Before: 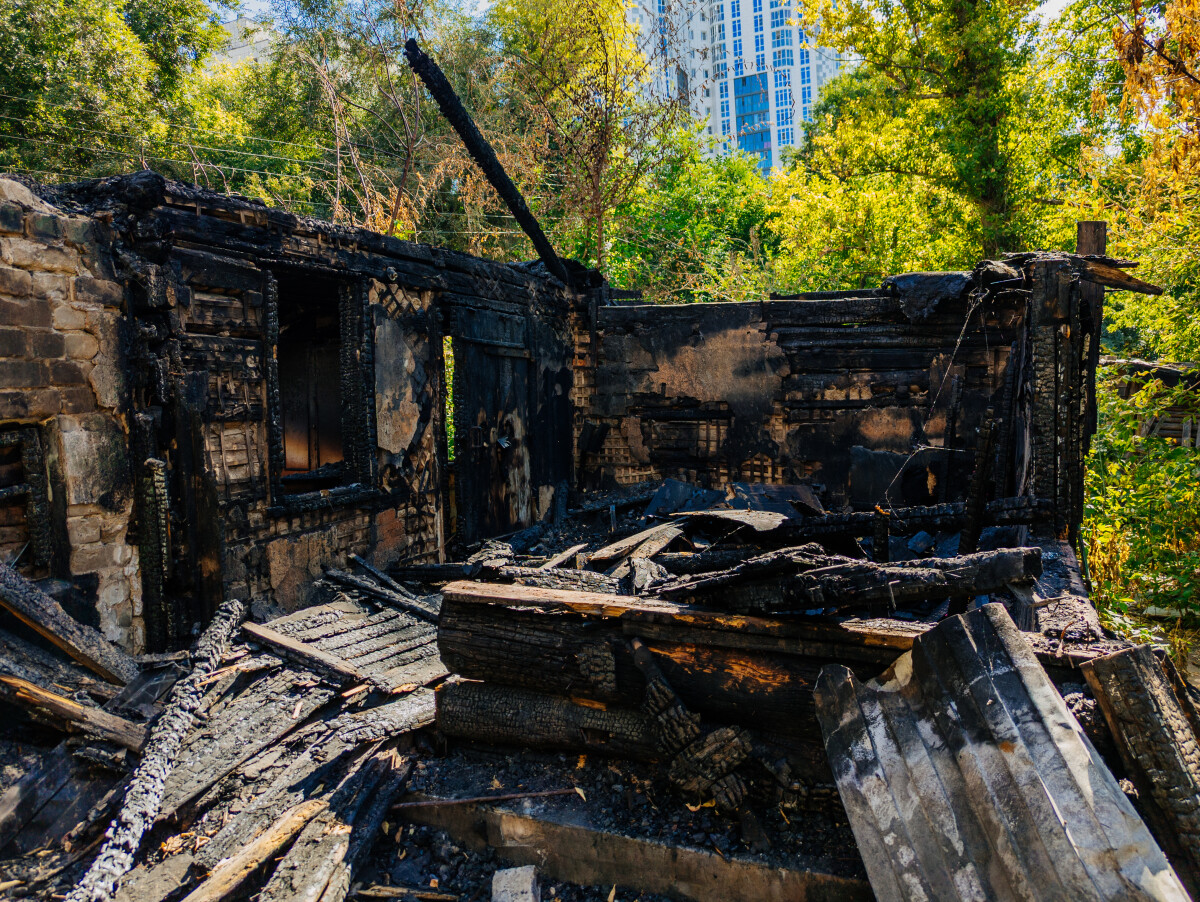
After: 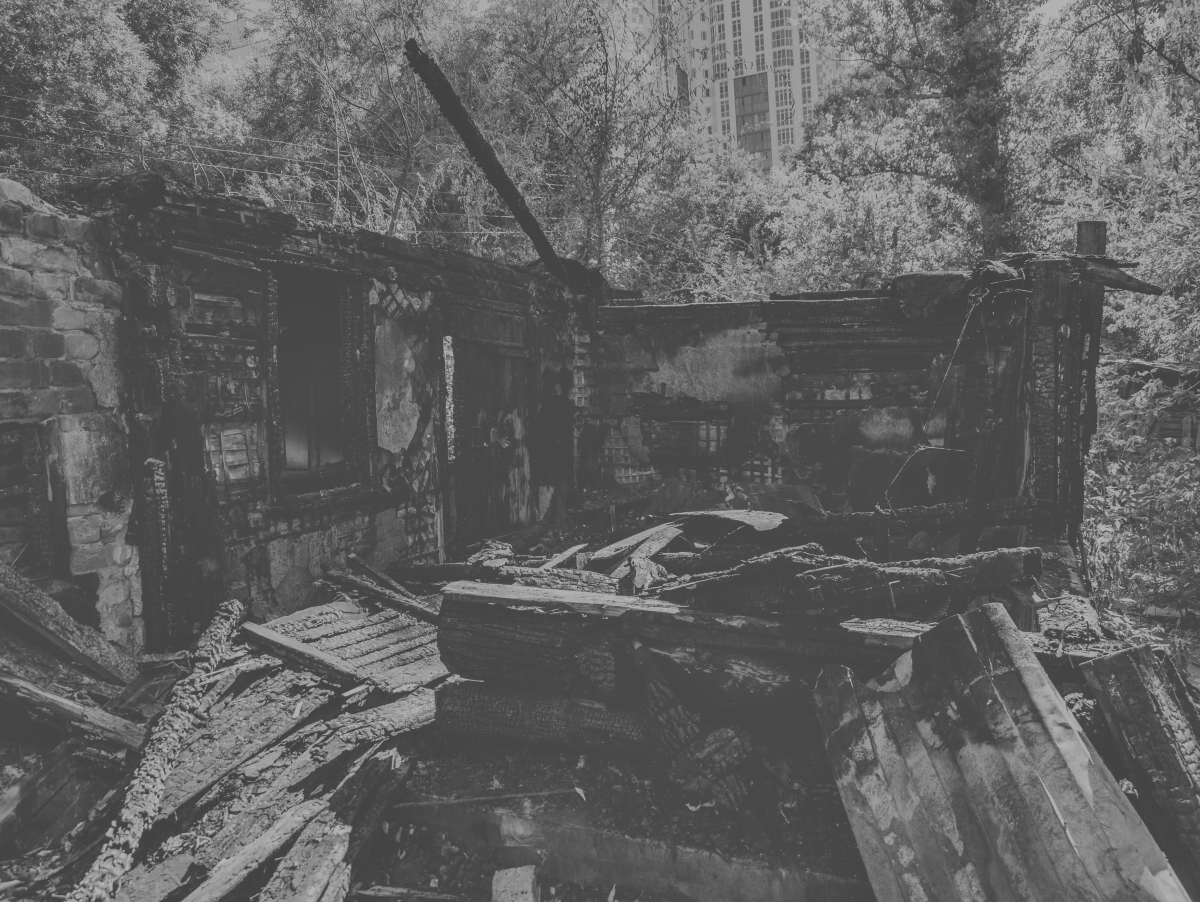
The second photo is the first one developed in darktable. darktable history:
shadows and highlights: soften with gaussian
monochrome: on, module defaults
exposure: black level correction -0.036, exposure -0.497 EV, compensate highlight preservation false
contrast brightness saturation: contrast -0.28
